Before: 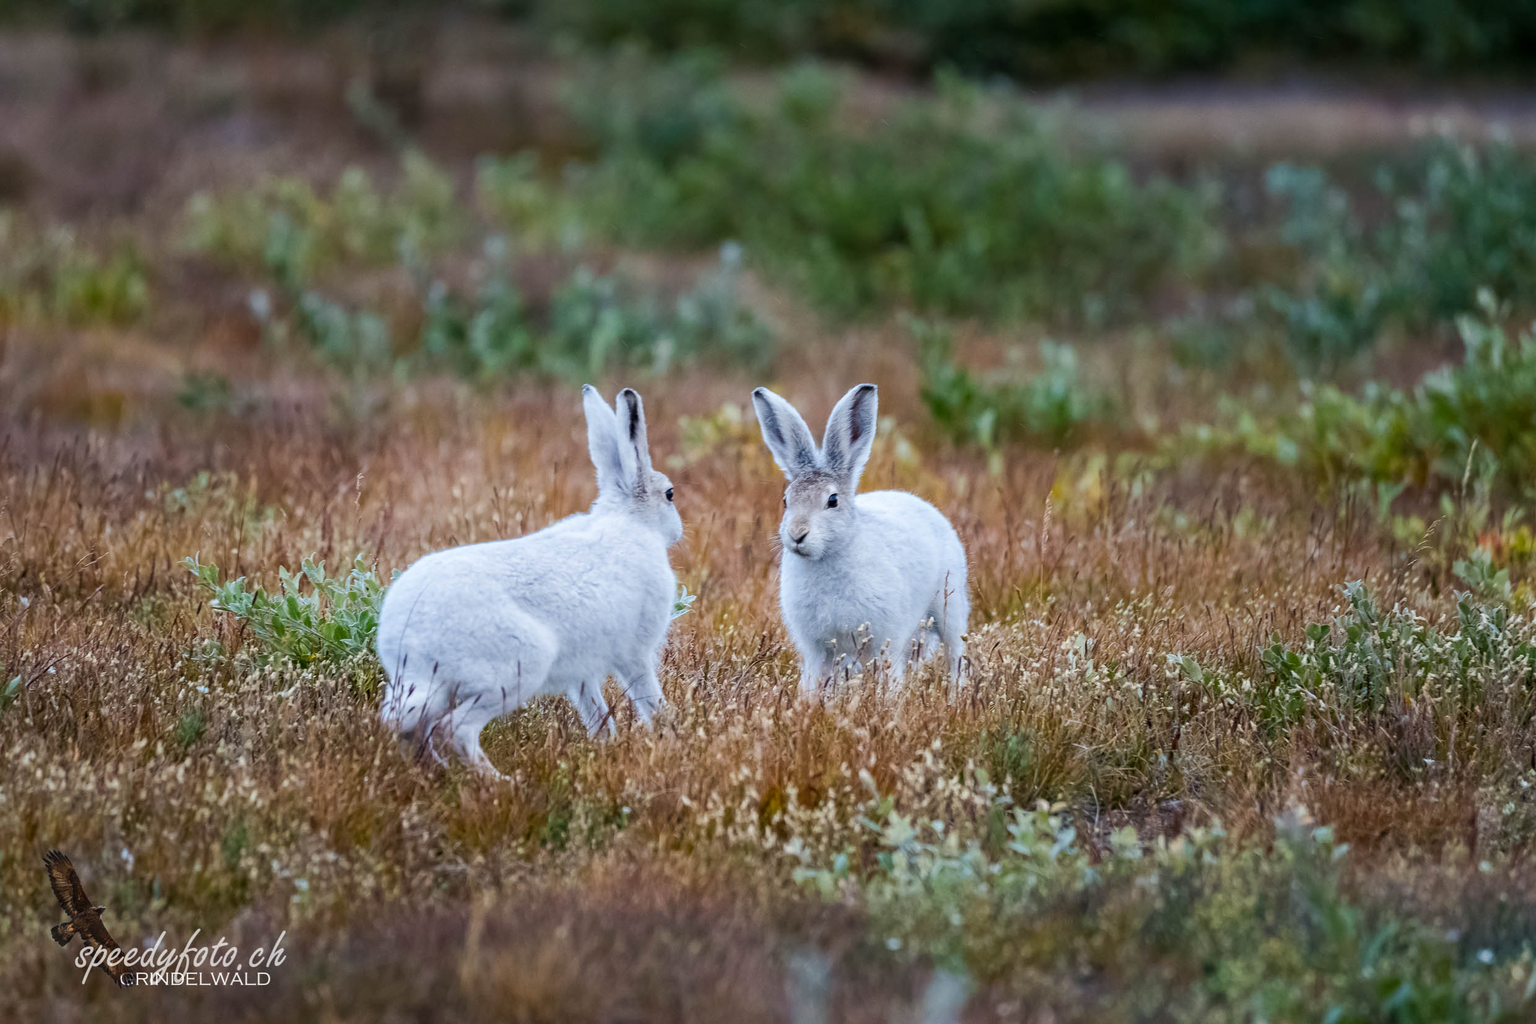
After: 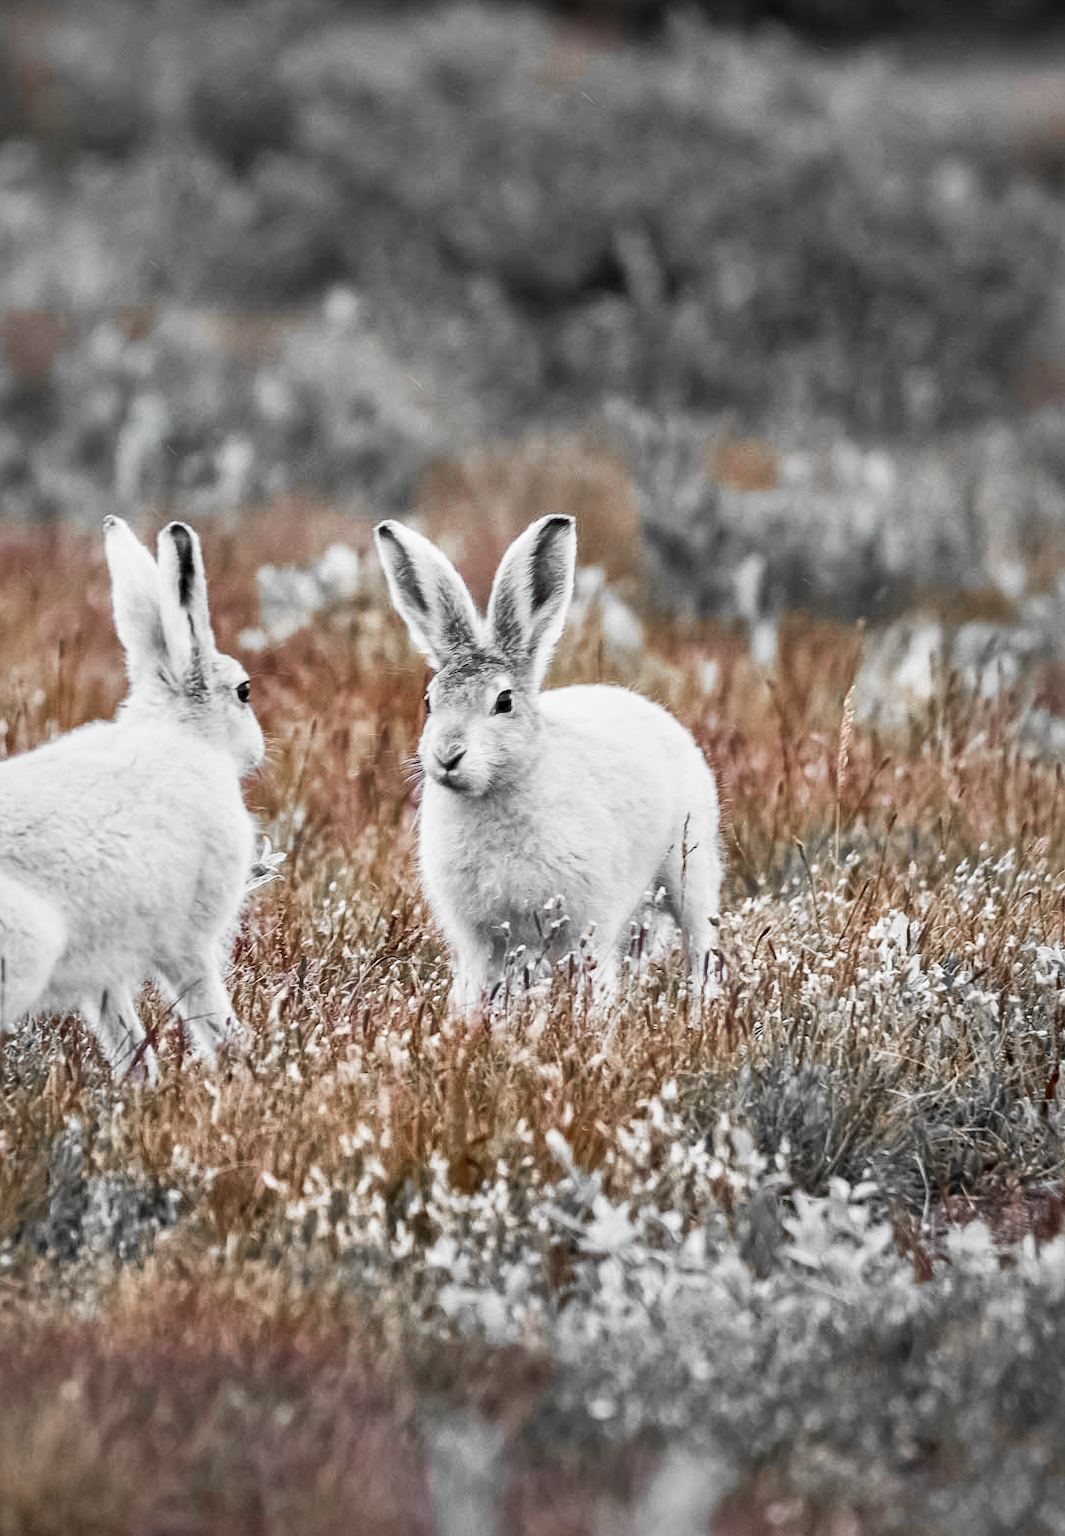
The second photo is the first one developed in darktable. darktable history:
crop: left 33.684%, top 6.039%, right 22.869%
local contrast: mode bilateral grid, contrast 21, coarseness 50, detail 149%, midtone range 0.2
shadows and highlights: shadows 5.07, soften with gaussian
base curve: curves: ch0 [(0, 0) (0.088, 0.125) (0.176, 0.251) (0.354, 0.501) (0.613, 0.749) (1, 0.877)], preserve colors none
color zones: curves: ch0 [(0, 0.497) (0.096, 0.361) (0.221, 0.538) (0.429, 0.5) (0.571, 0.5) (0.714, 0.5) (0.857, 0.5) (1, 0.497)]; ch1 [(0, 0.5) (0.143, 0.5) (0.257, -0.002) (0.429, 0.04) (0.571, -0.001) (0.714, -0.015) (0.857, 0.024) (1, 0.5)]
